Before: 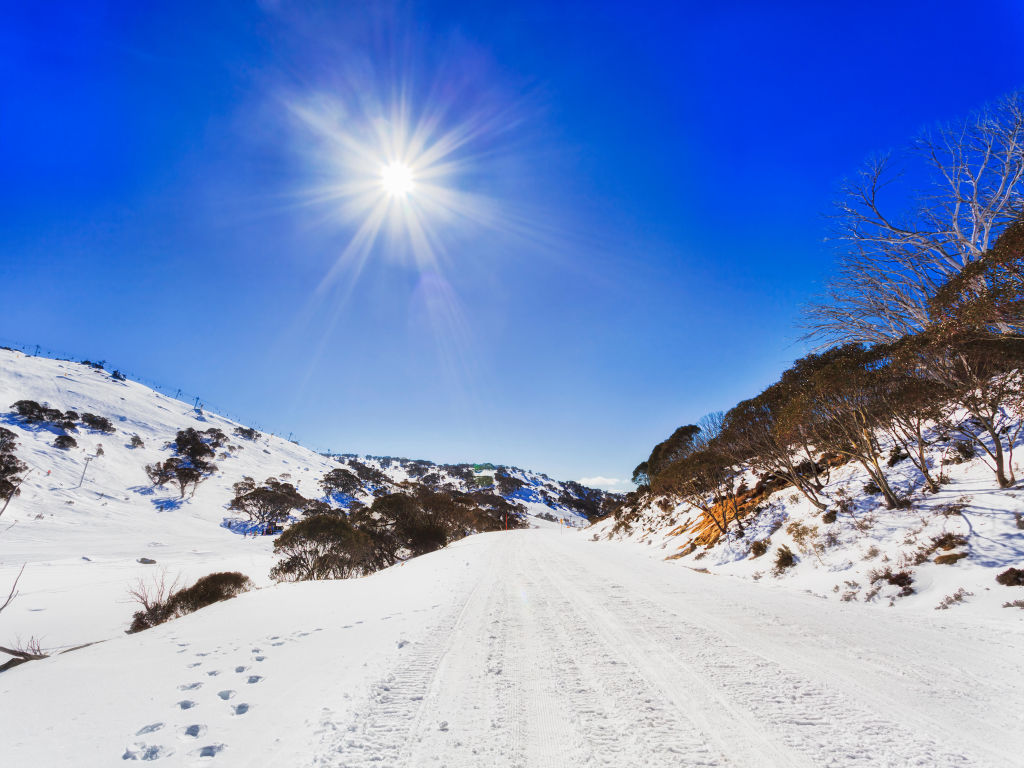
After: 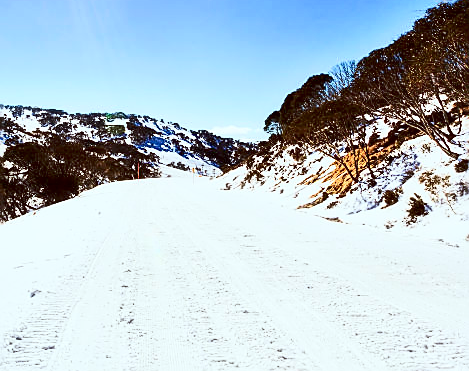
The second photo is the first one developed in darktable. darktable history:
color correction: highlights a* -4.98, highlights b* -3.76, shadows a* 3.83, shadows b* 4.08
exposure: black level correction 0.01, exposure 0.011 EV, compensate highlight preservation false
crop: left 35.976%, top 45.819%, right 18.162%, bottom 5.807%
contrast brightness saturation: contrast 0.39, brightness 0.1
sharpen: radius 1.4, amount 1.25, threshold 0.7
